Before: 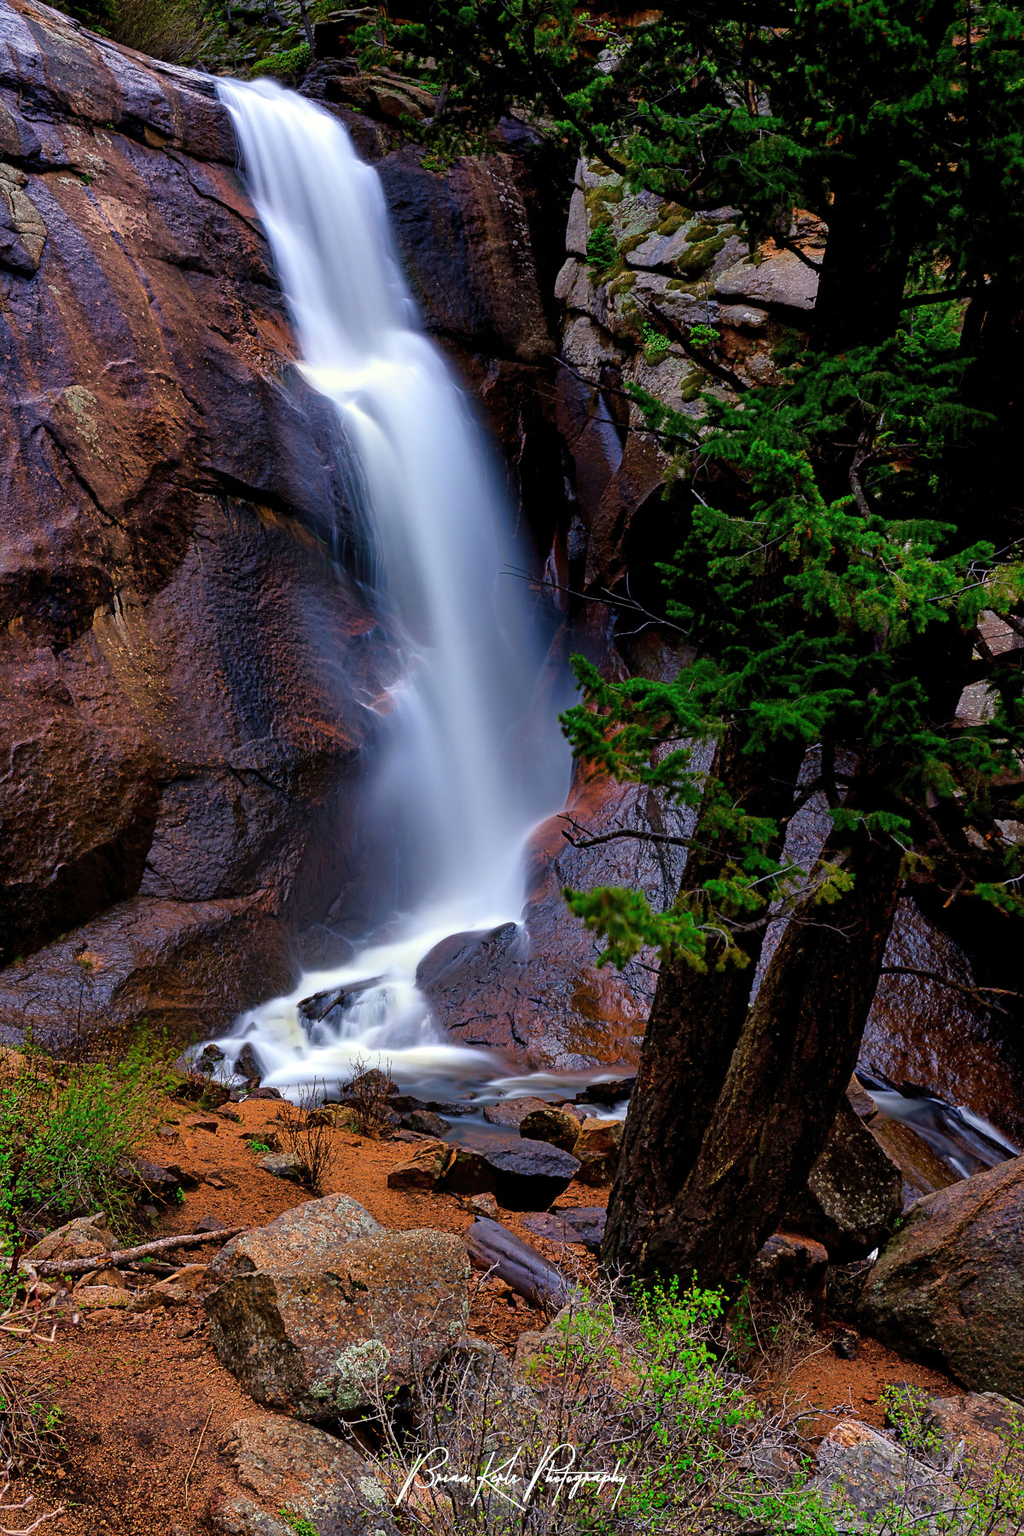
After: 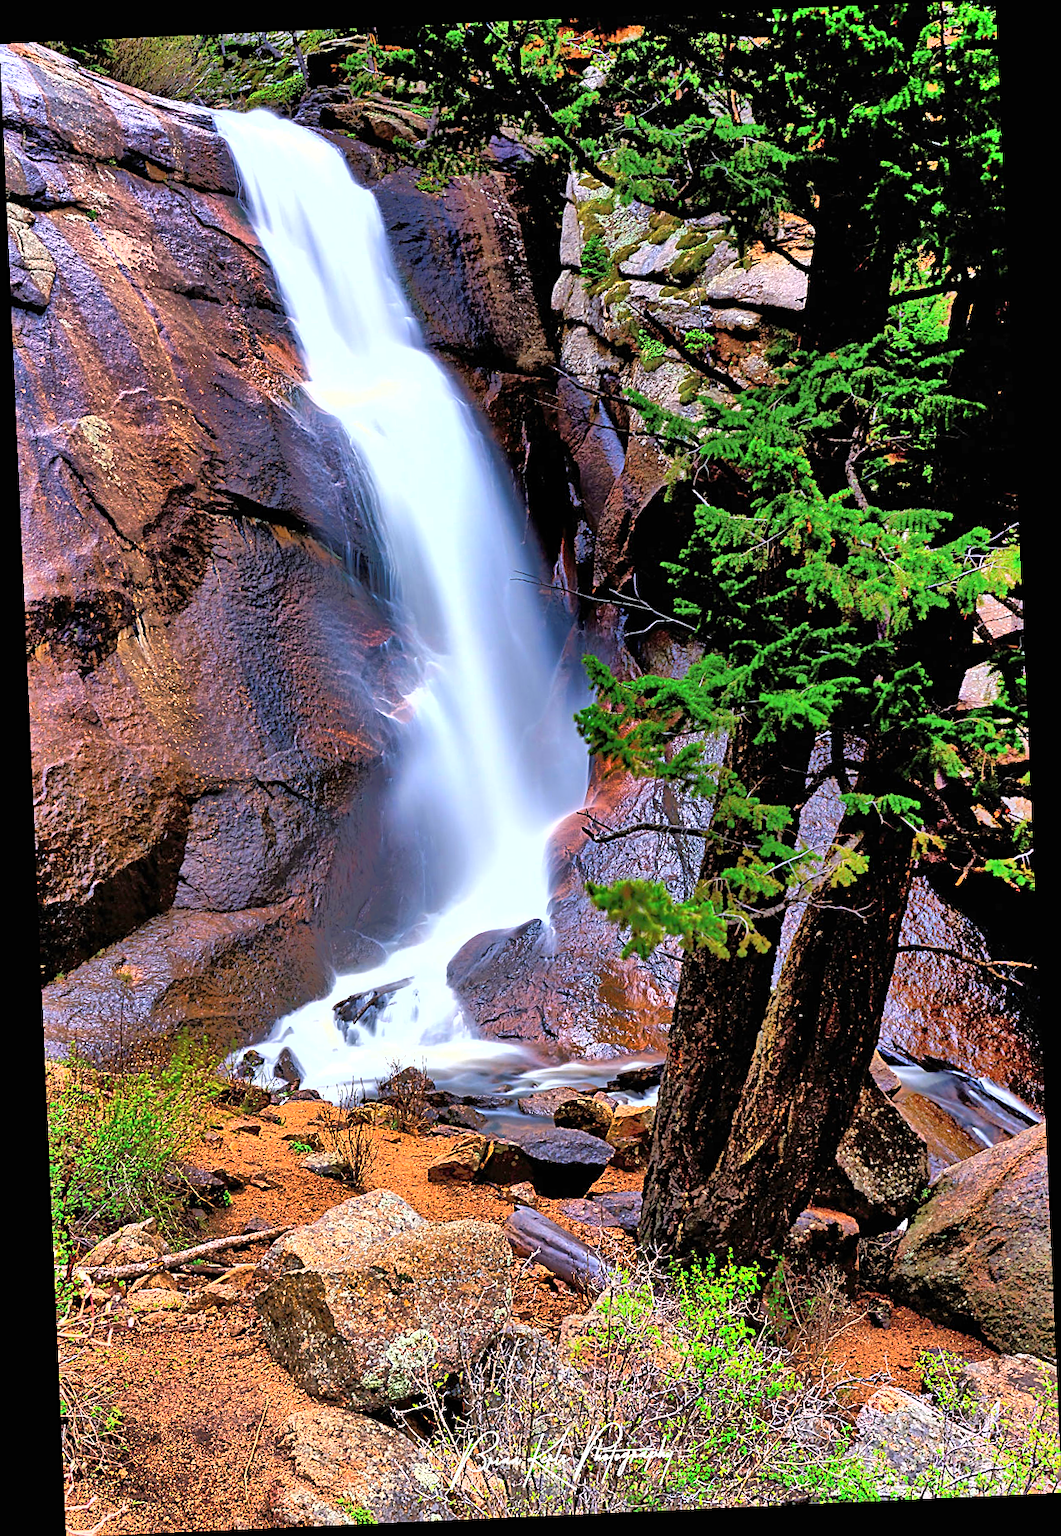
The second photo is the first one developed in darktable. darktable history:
shadows and highlights: highlights color adjustment 0%, low approximation 0.01, soften with gaussian
rotate and perspective: rotation -2.56°, automatic cropping off
tone equalizer: -8 EV -0.528 EV, -7 EV -0.319 EV, -6 EV -0.083 EV, -5 EV 0.413 EV, -4 EV 0.985 EV, -3 EV 0.791 EV, -2 EV -0.01 EV, -1 EV 0.14 EV, +0 EV -0.012 EV, smoothing 1
exposure: black level correction 0, exposure 1.2 EV, compensate exposure bias true, compensate highlight preservation false
sharpen: on, module defaults
